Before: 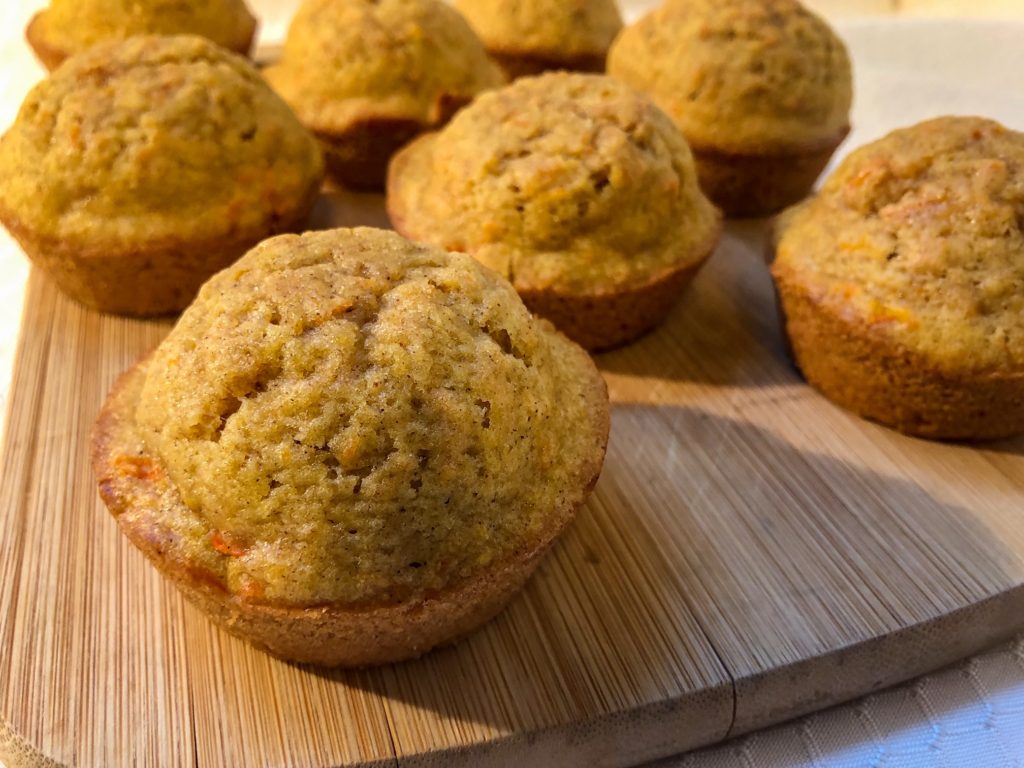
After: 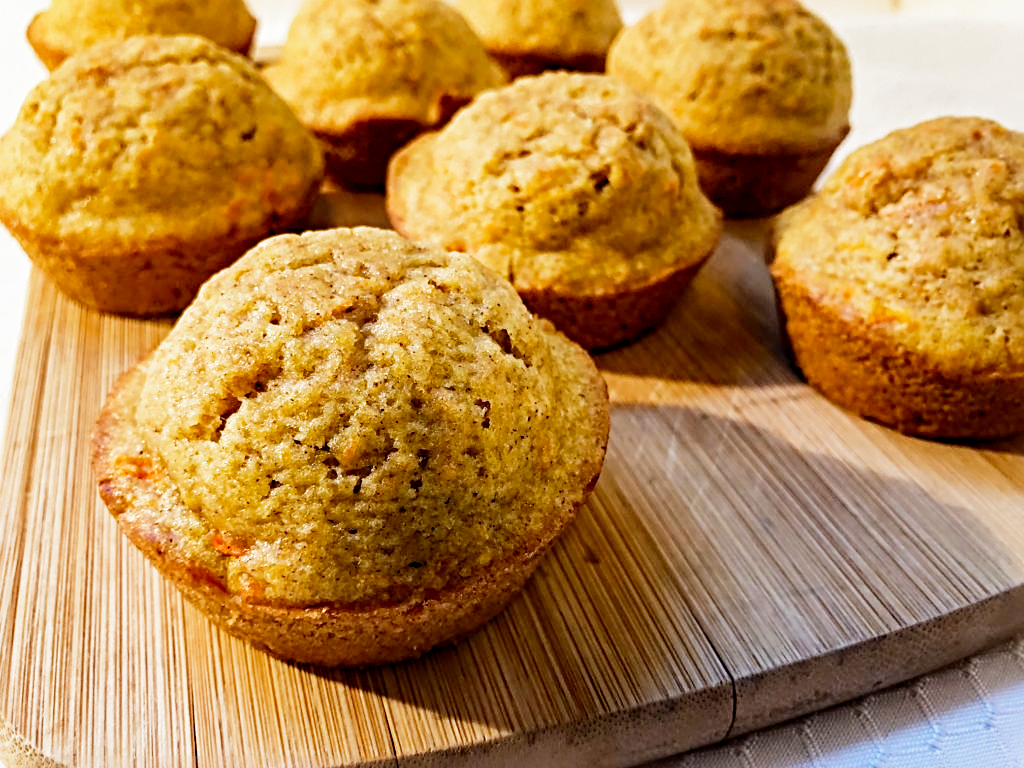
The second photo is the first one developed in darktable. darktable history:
filmic rgb: middle gray luminance 12.74%, black relative exposure -10.13 EV, white relative exposure 3.47 EV, threshold 6 EV, target black luminance 0%, hardness 5.74, latitude 44.69%, contrast 1.221, highlights saturation mix 5%, shadows ↔ highlights balance 26.78%, add noise in highlights 0, preserve chrominance no, color science v3 (2019), use custom middle-gray values true, iterations of high-quality reconstruction 0, contrast in highlights soft, enable highlight reconstruction true
sharpen: radius 4.883
